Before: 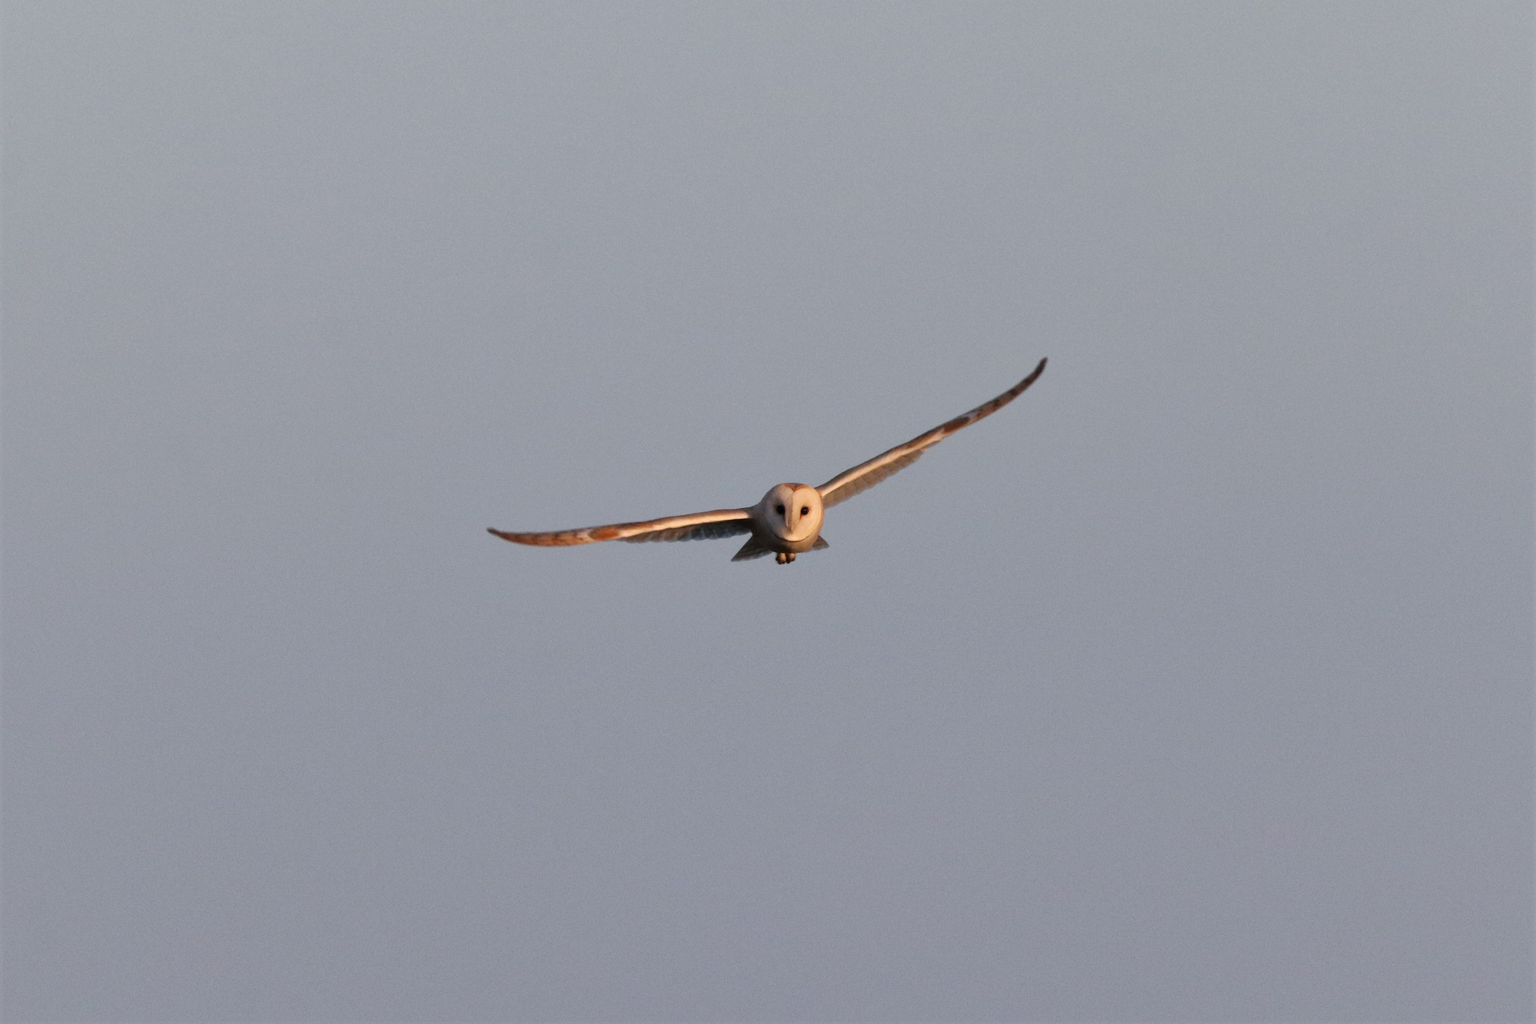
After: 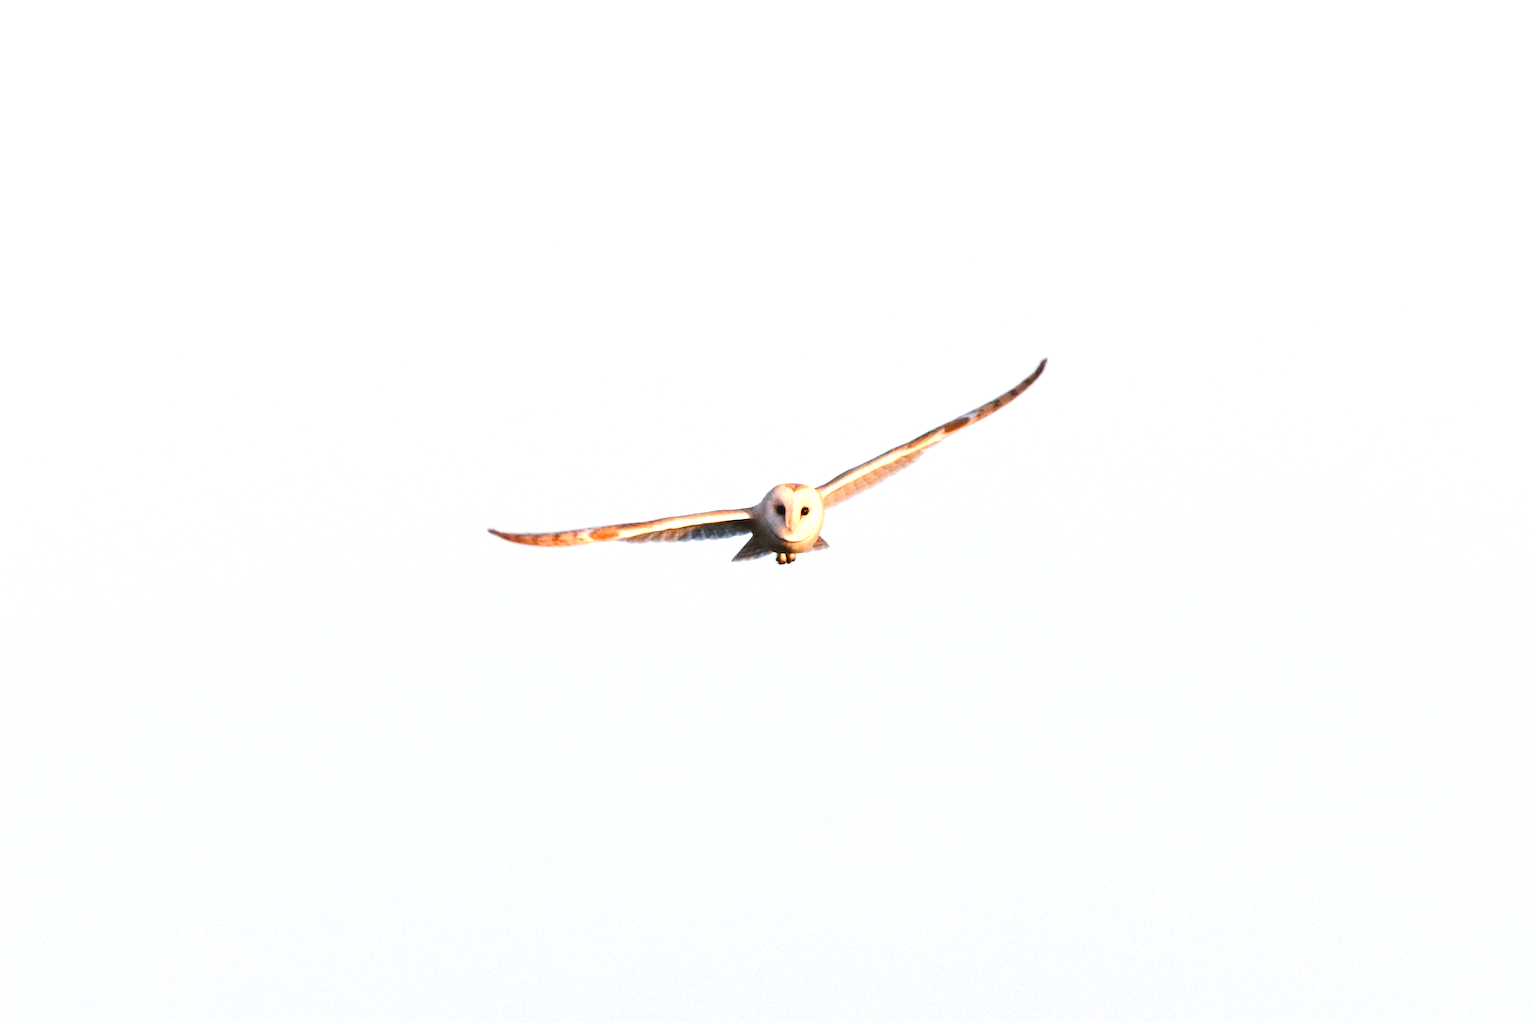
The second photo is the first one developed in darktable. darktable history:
exposure: black level correction 0, exposure 1.35 EV, compensate exposure bias true, compensate highlight preservation false
tone curve: curves: ch0 [(0, 0.032) (0.181, 0.156) (0.751, 0.829) (1, 1)], color space Lab, linked channels, preserve colors none
color balance rgb: perceptual saturation grading › global saturation 25%, perceptual saturation grading › highlights -50%, perceptual saturation grading › shadows 30%, perceptual brilliance grading › global brilliance 12%, global vibrance 20%
